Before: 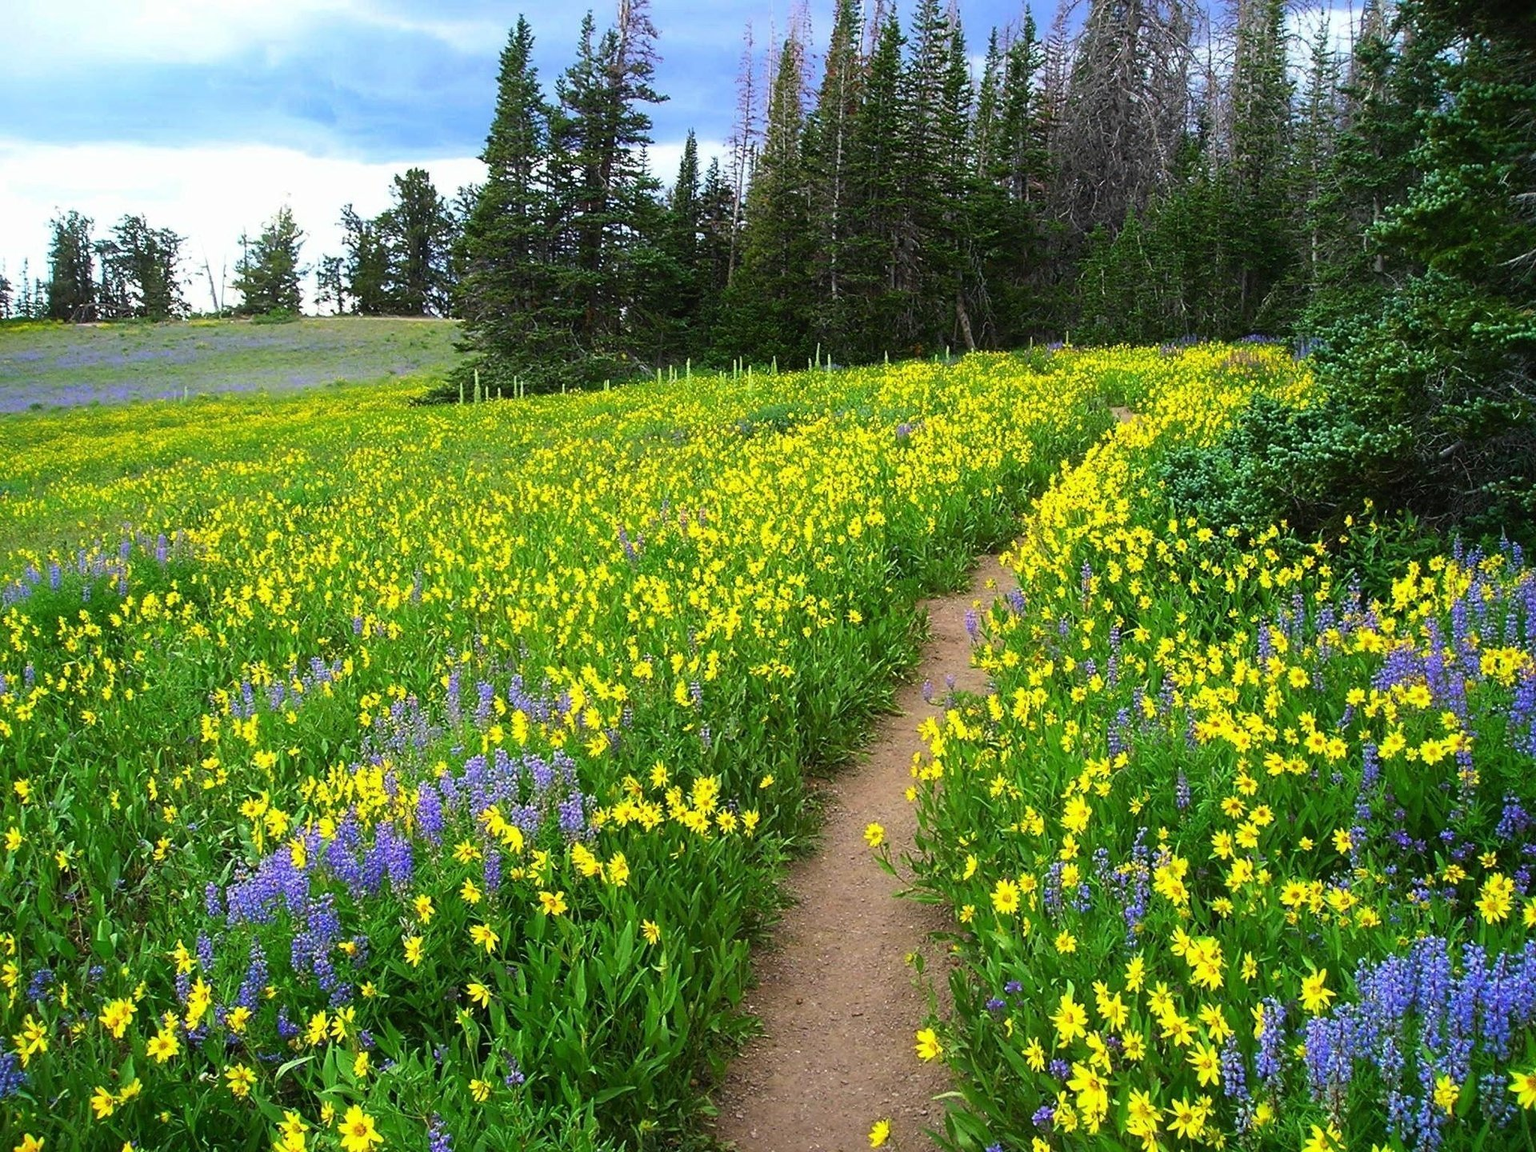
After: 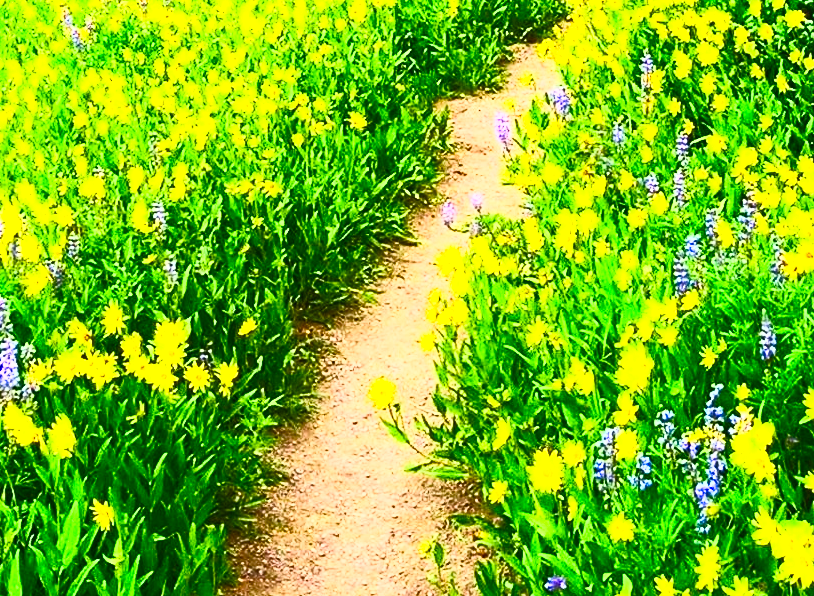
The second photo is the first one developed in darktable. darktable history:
color balance rgb: highlights gain › luminance 14.863%, linear chroma grading › shadows 20.089%, linear chroma grading › highlights 4.014%, linear chroma grading › mid-tones 9.713%, perceptual saturation grading › global saturation 20%, perceptual saturation grading › highlights -50.443%, perceptual saturation grading › shadows 30.923%, perceptual brilliance grading › global brilliance 2.288%, perceptual brilliance grading › highlights 8.427%, perceptual brilliance grading › shadows -4.432%
crop: left 37.059%, top 45.197%, right 20.5%, bottom 13.38%
velvia: strength 6.24%
contrast brightness saturation: contrast 0.813, brightness 0.588, saturation 0.603
